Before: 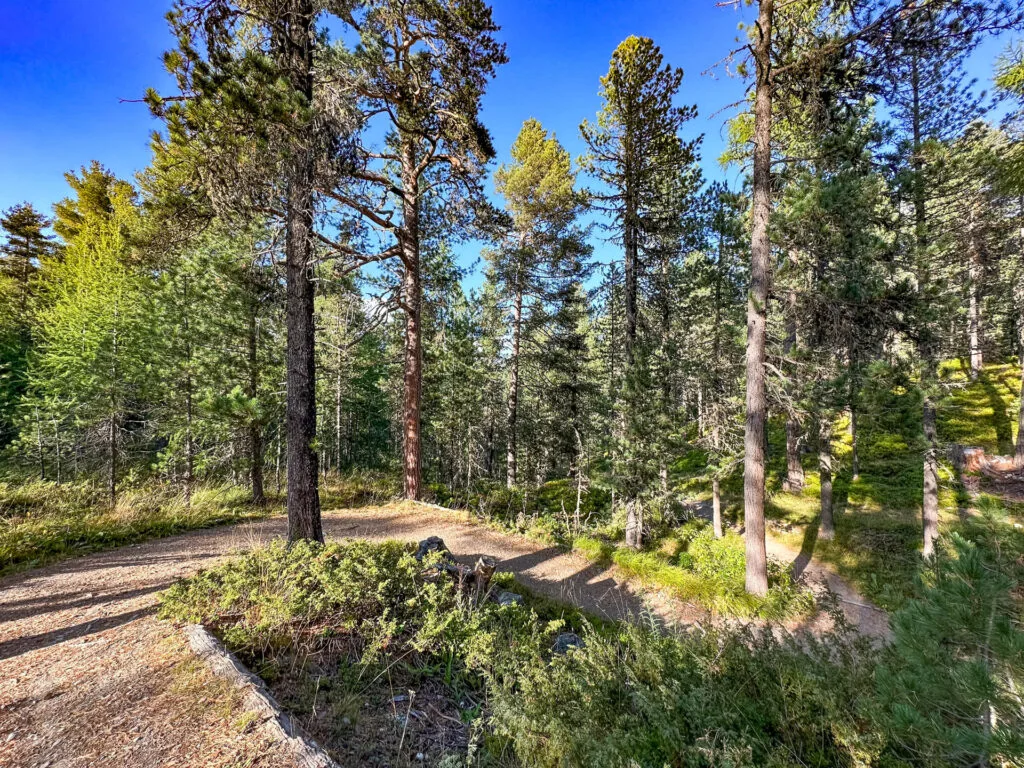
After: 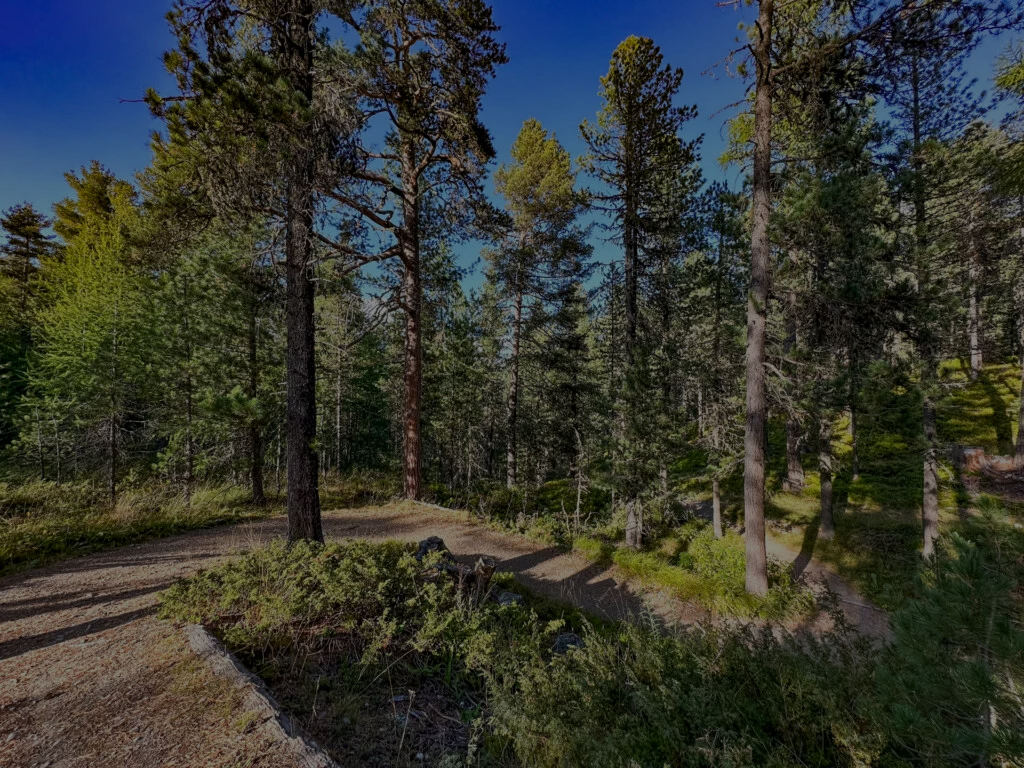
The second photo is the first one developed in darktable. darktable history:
exposure: exposure -1.963 EV, compensate highlight preservation false
